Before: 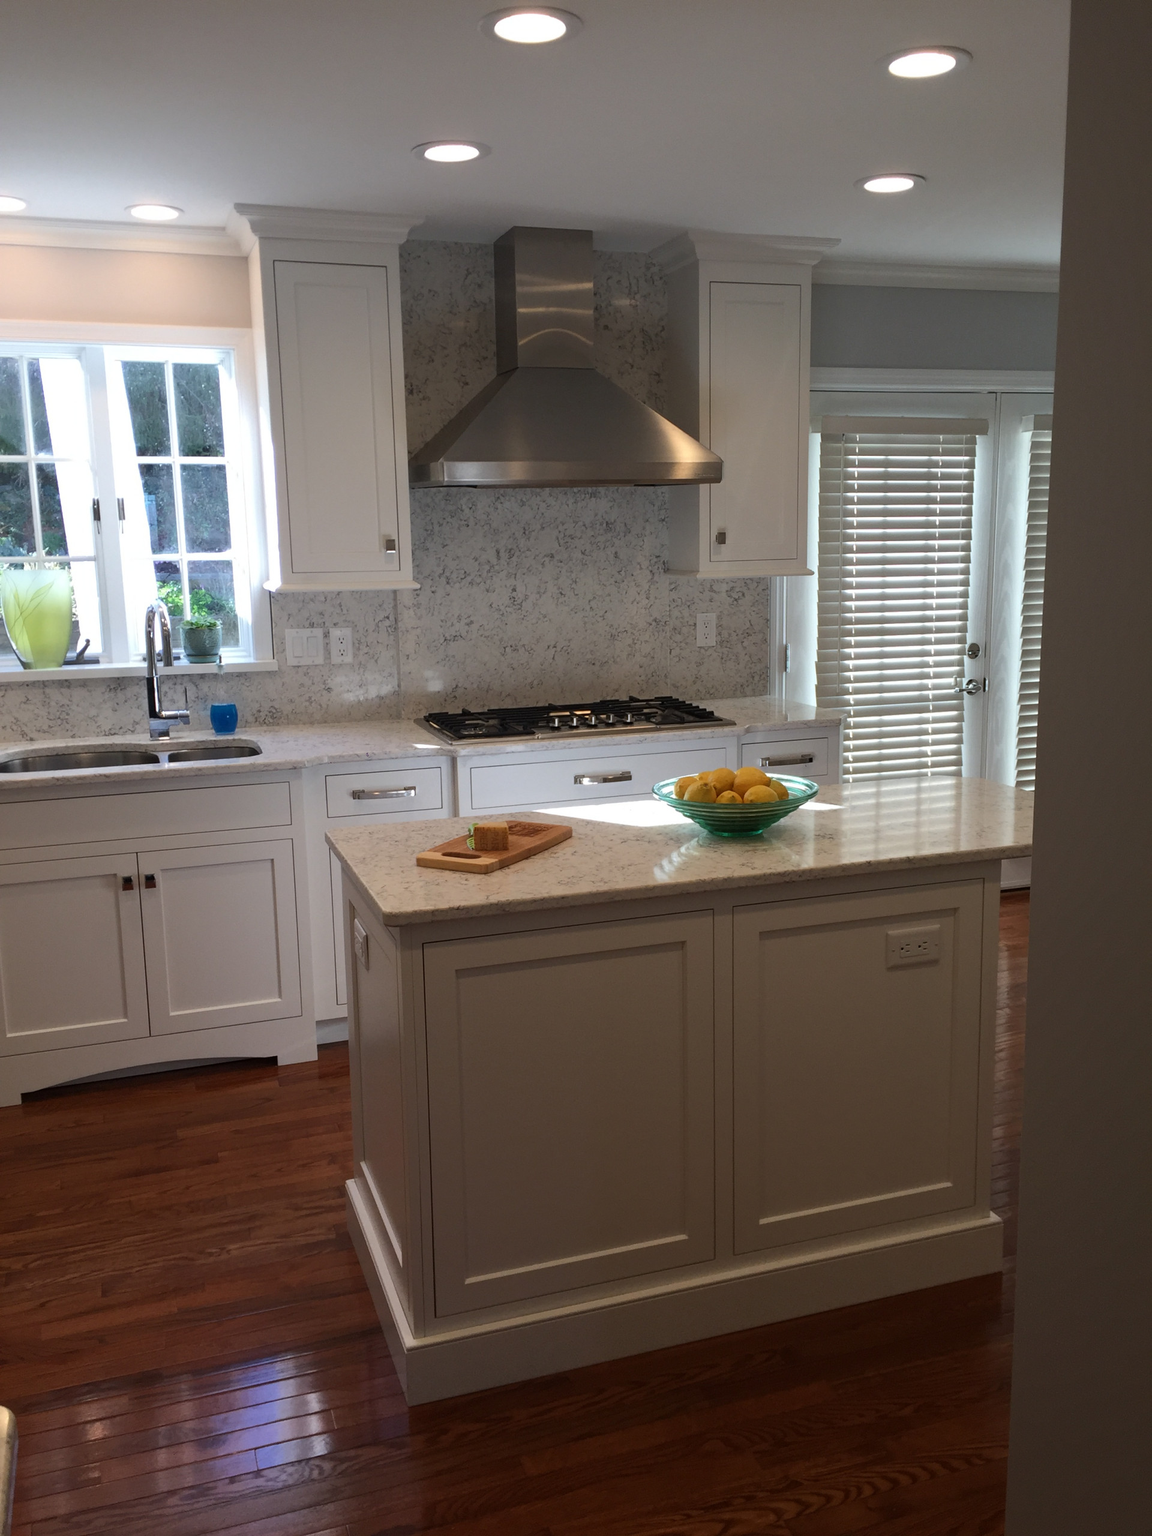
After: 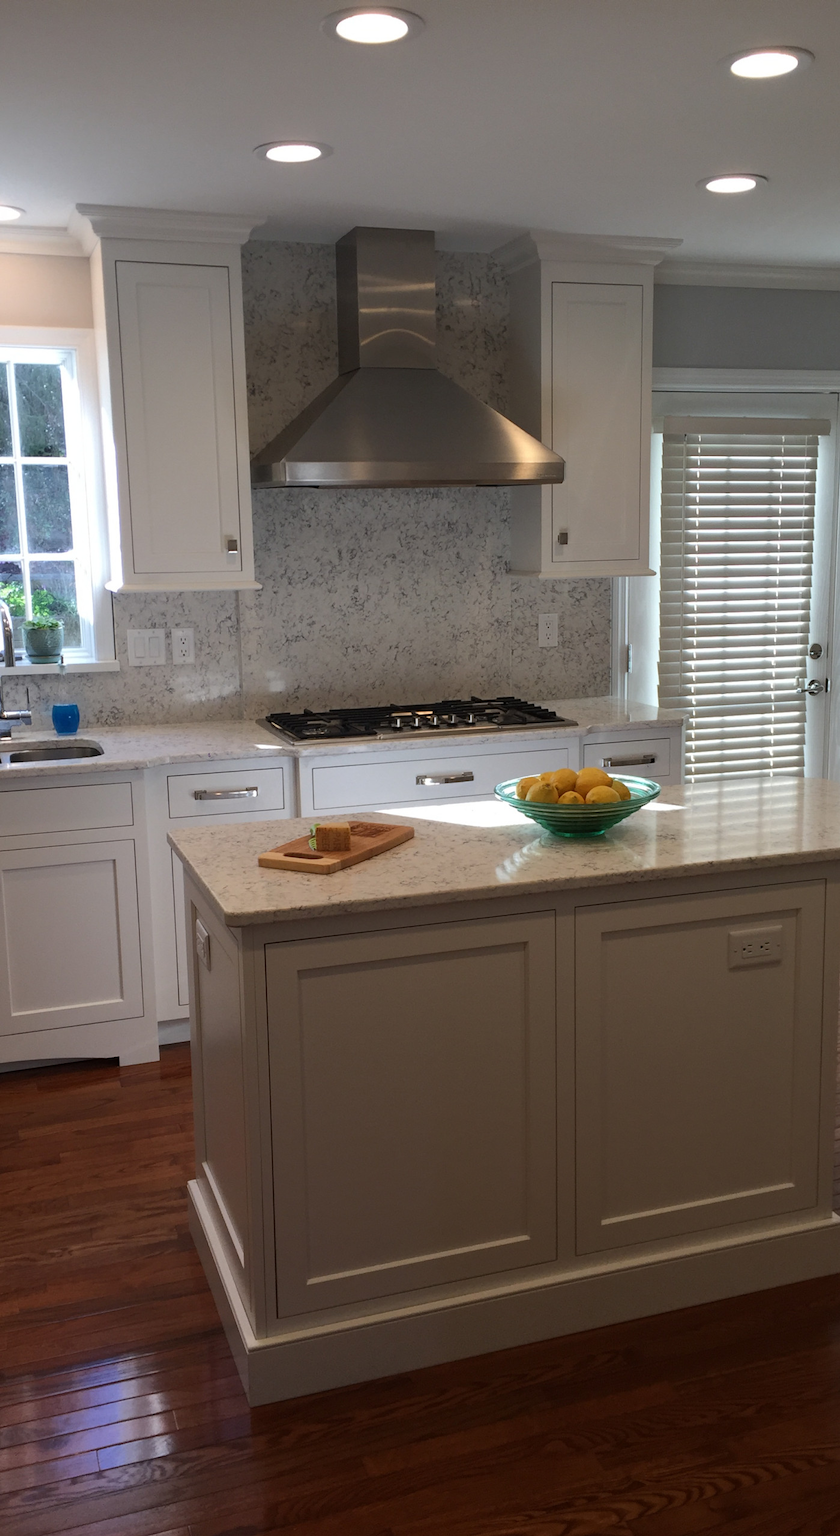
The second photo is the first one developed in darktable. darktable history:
crop: left 13.765%, top 0%, right 13.254%
